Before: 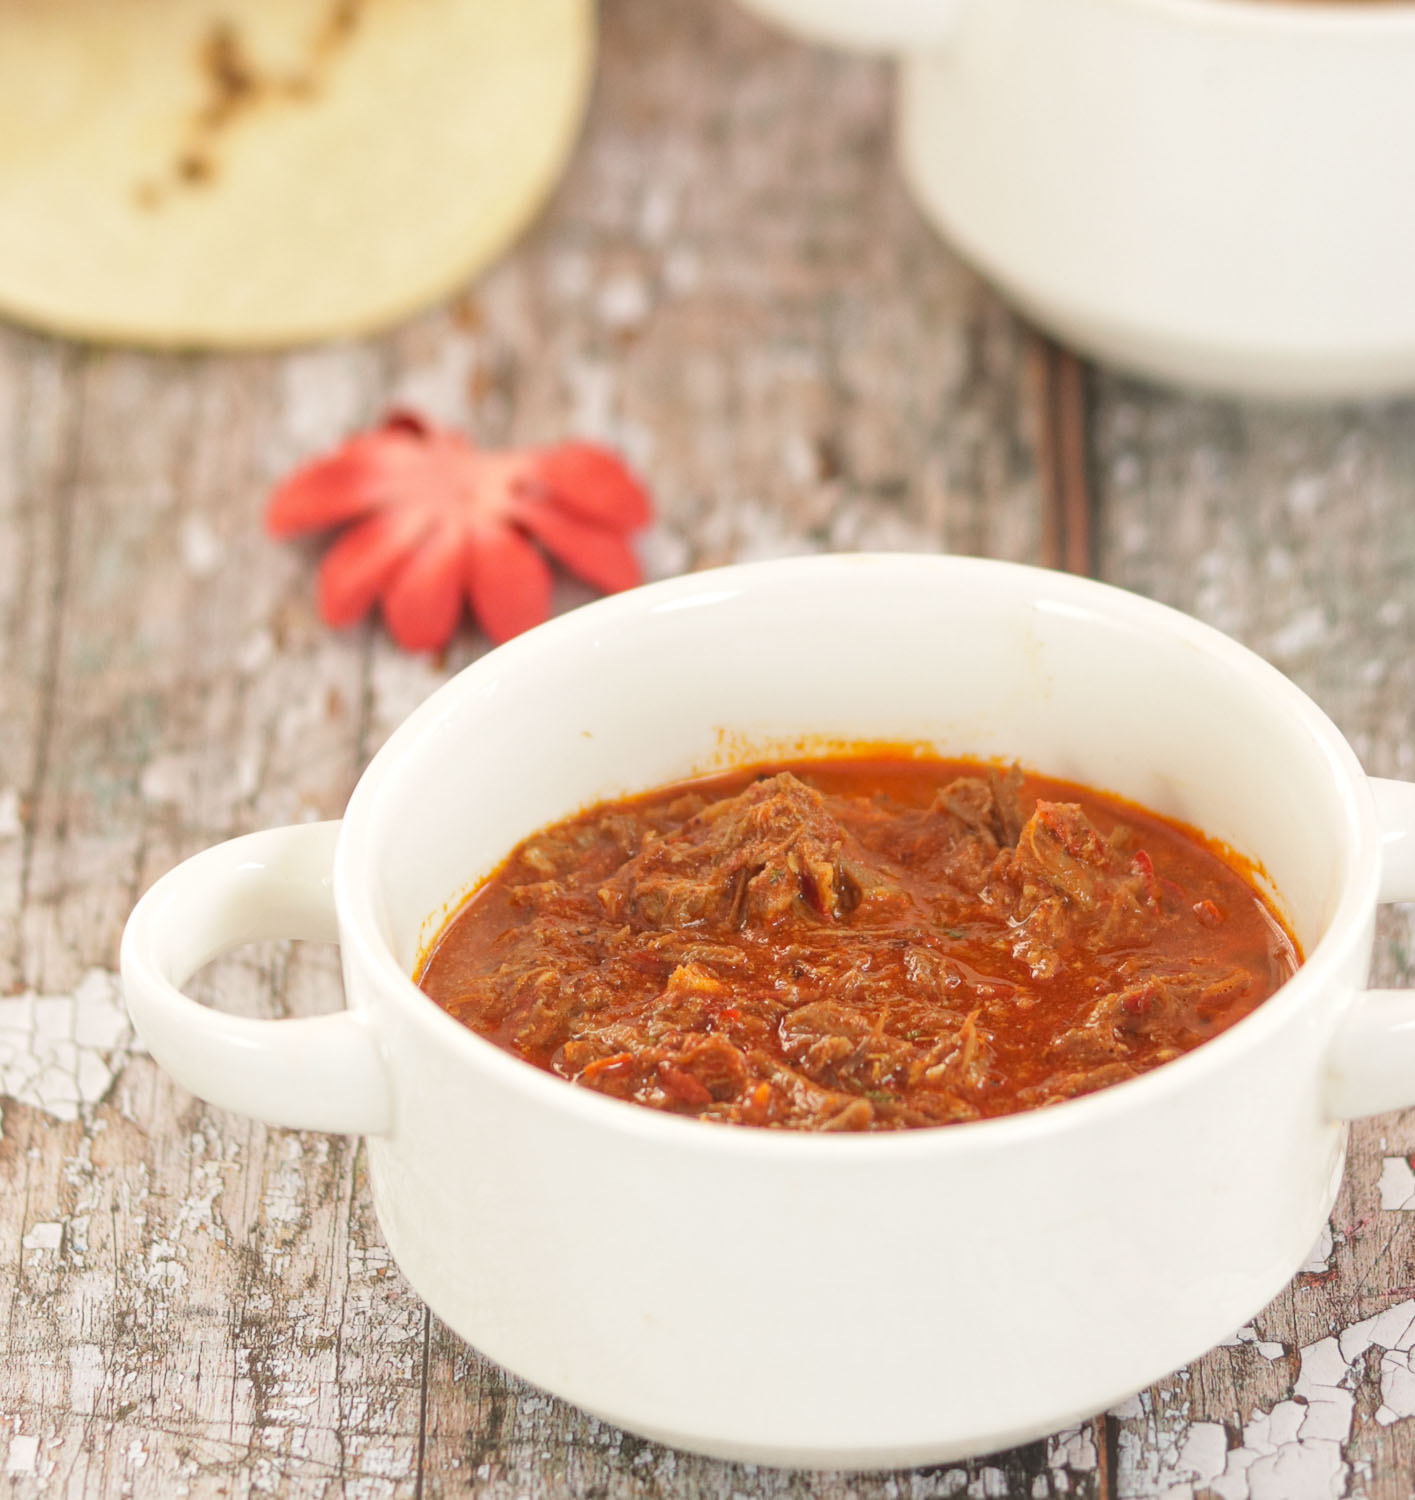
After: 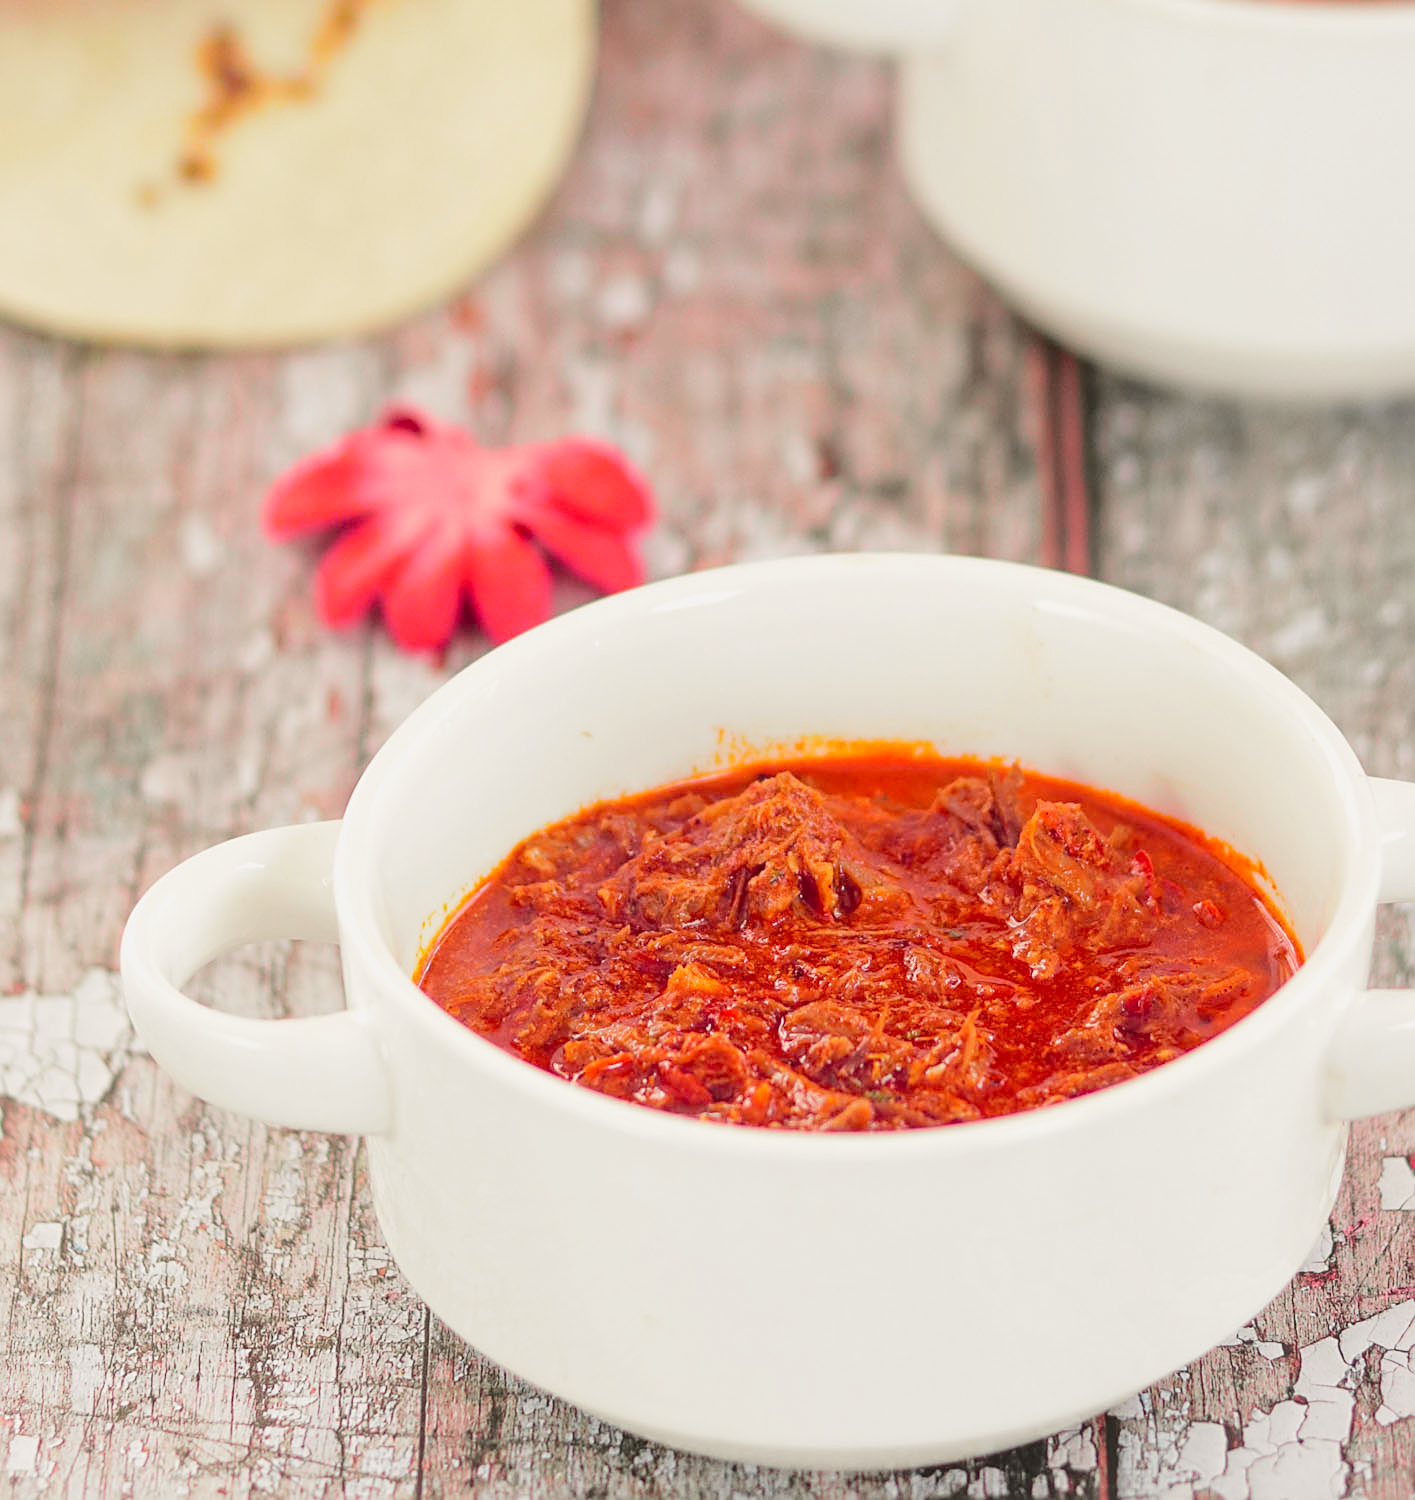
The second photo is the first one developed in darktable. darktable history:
tone curve: curves: ch0 [(0, 0) (0.23, 0.189) (0.486, 0.52) (0.822, 0.825) (0.994, 0.955)]; ch1 [(0, 0) (0.226, 0.261) (0.379, 0.442) (0.469, 0.468) (0.495, 0.498) (0.514, 0.509) (0.561, 0.603) (0.59, 0.656) (1, 1)]; ch2 [(0, 0) (0.269, 0.299) (0.459, 0.43) (0.498, 0.5) (0.523, 0.52) (0.586, 0.569) (0.635, 0.617) (0.659, 0.681) (0.718, 0.764) (1, 1)], color space Lab, independent channels
sharpen: radius 1.919
